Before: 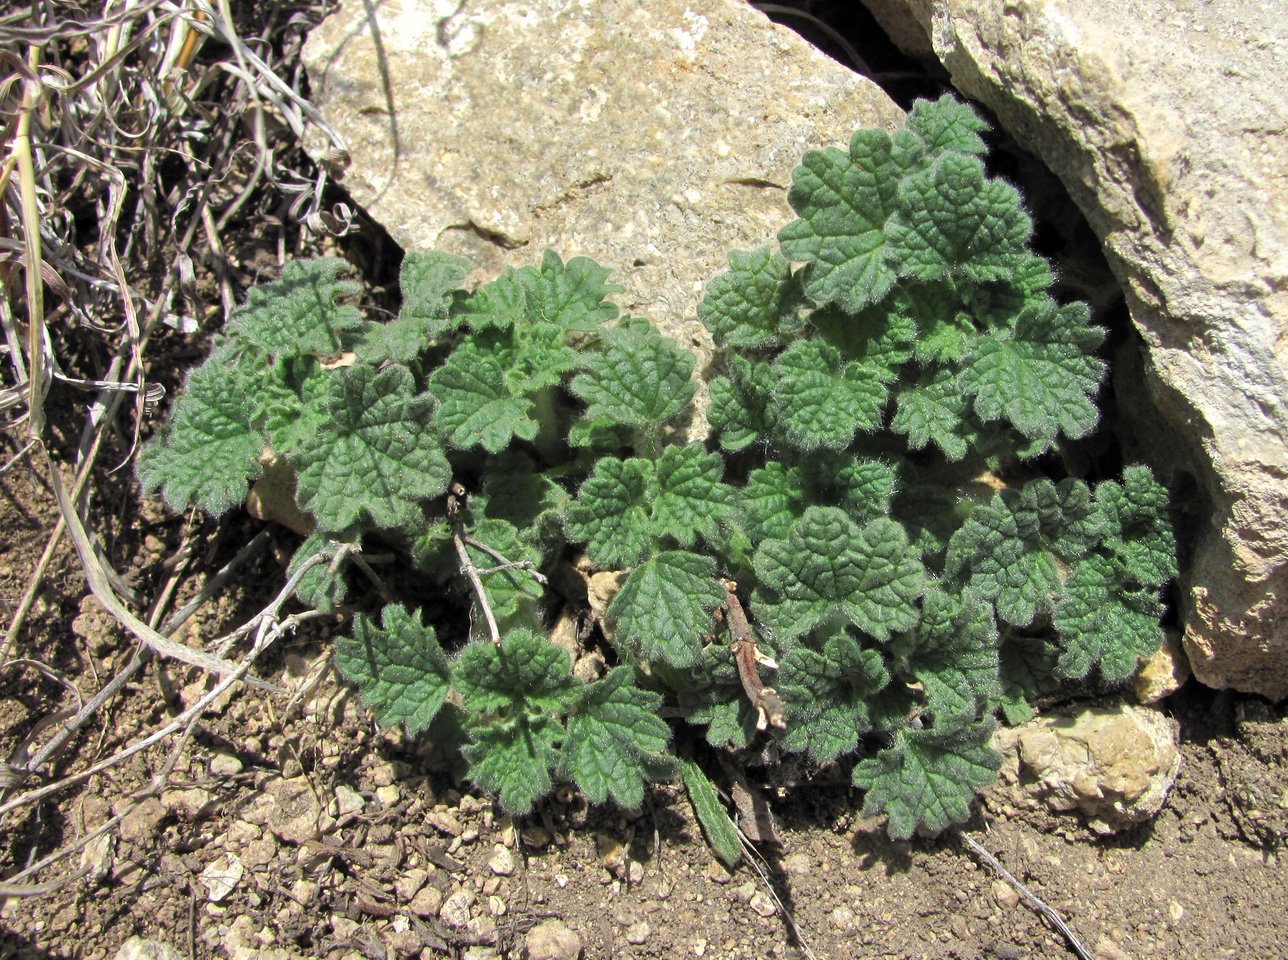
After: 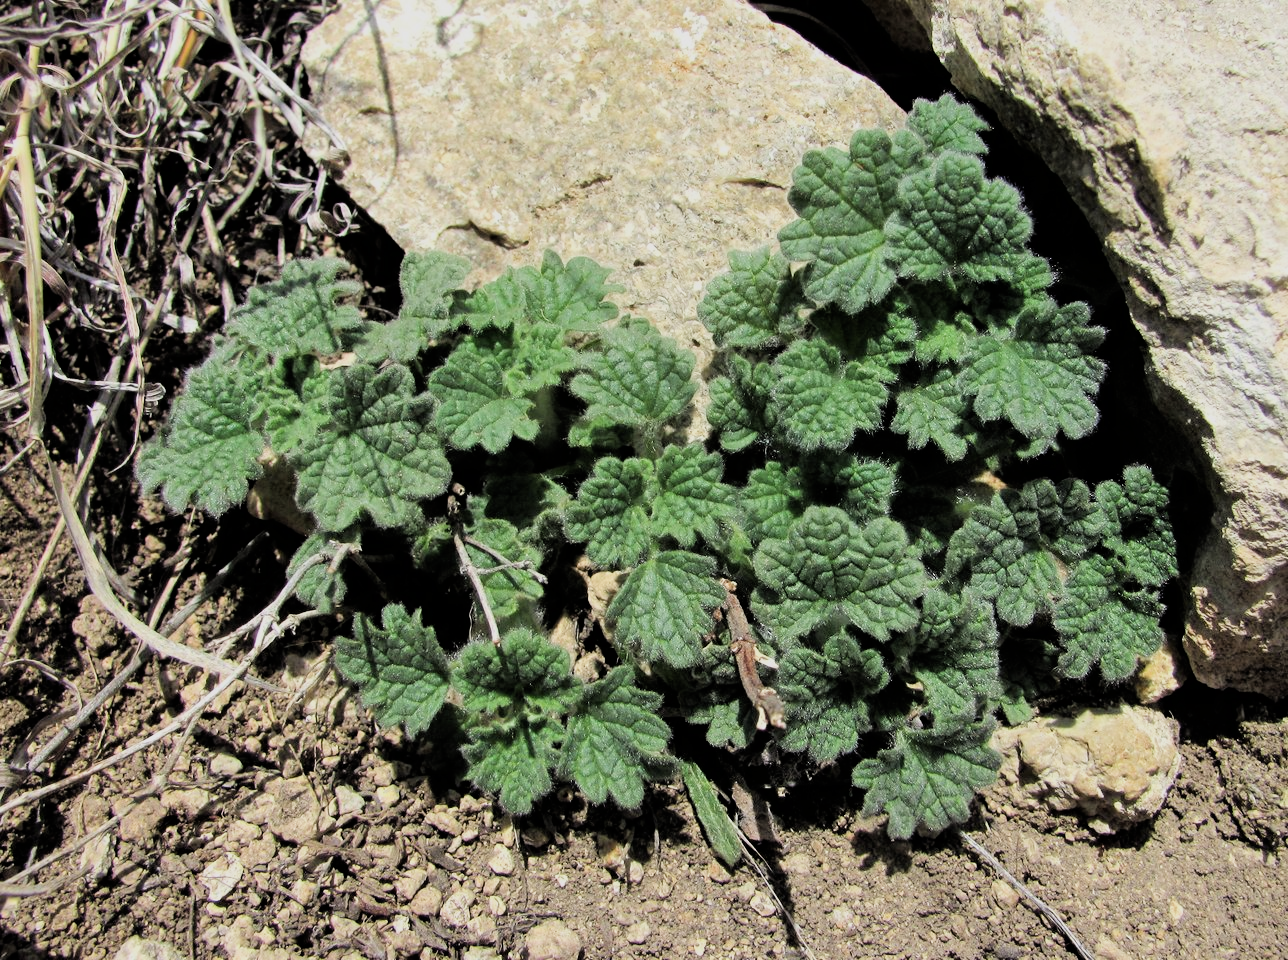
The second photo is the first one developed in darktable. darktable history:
filmic rgb: black relative exposure -5.1 EV, white relative exposure 3.97 EV, threshold 3.05 EV, hardness 2.89, contrast 1.297, enable highlight reconstruction true
